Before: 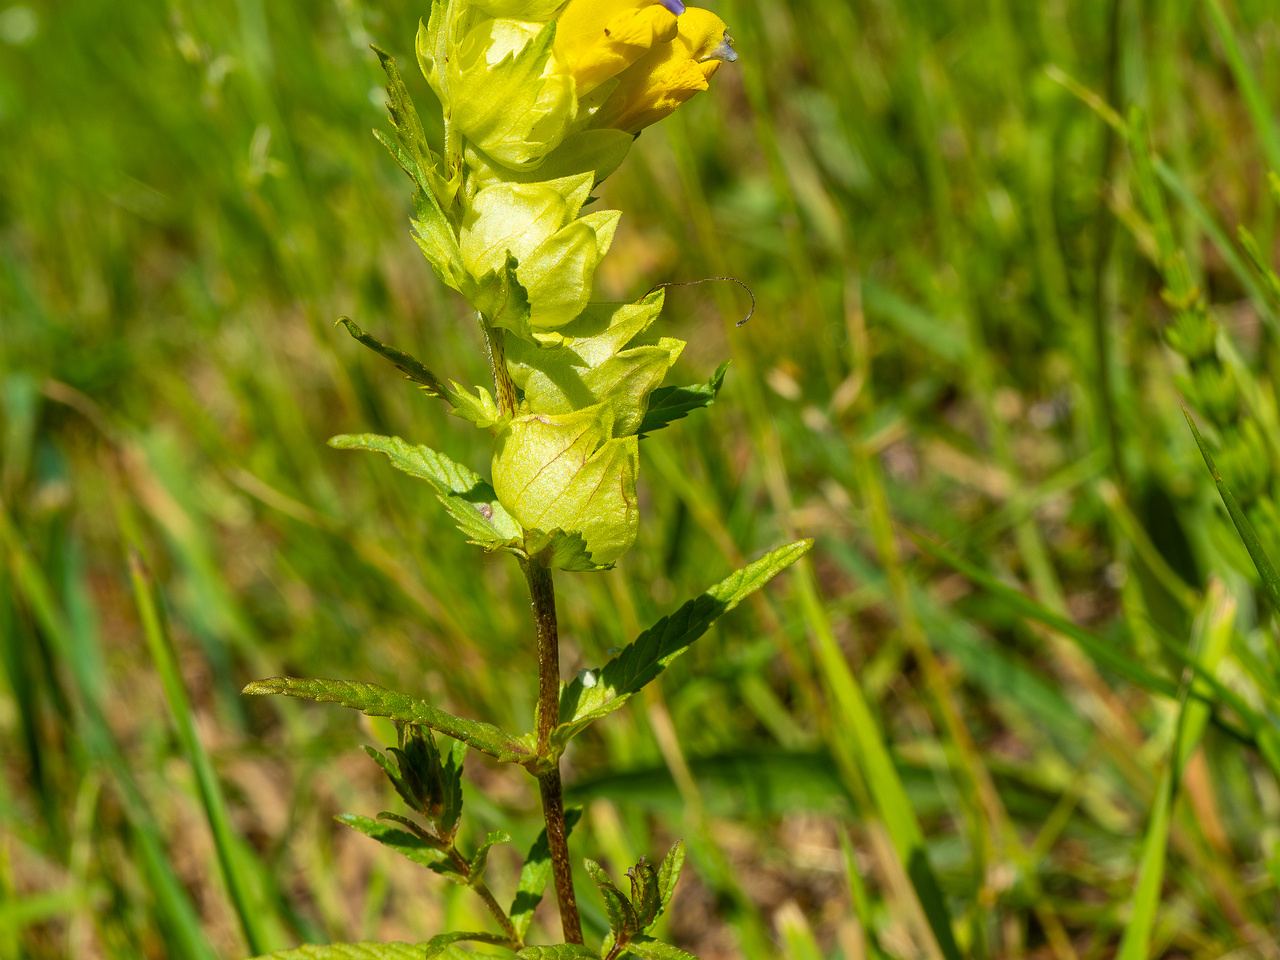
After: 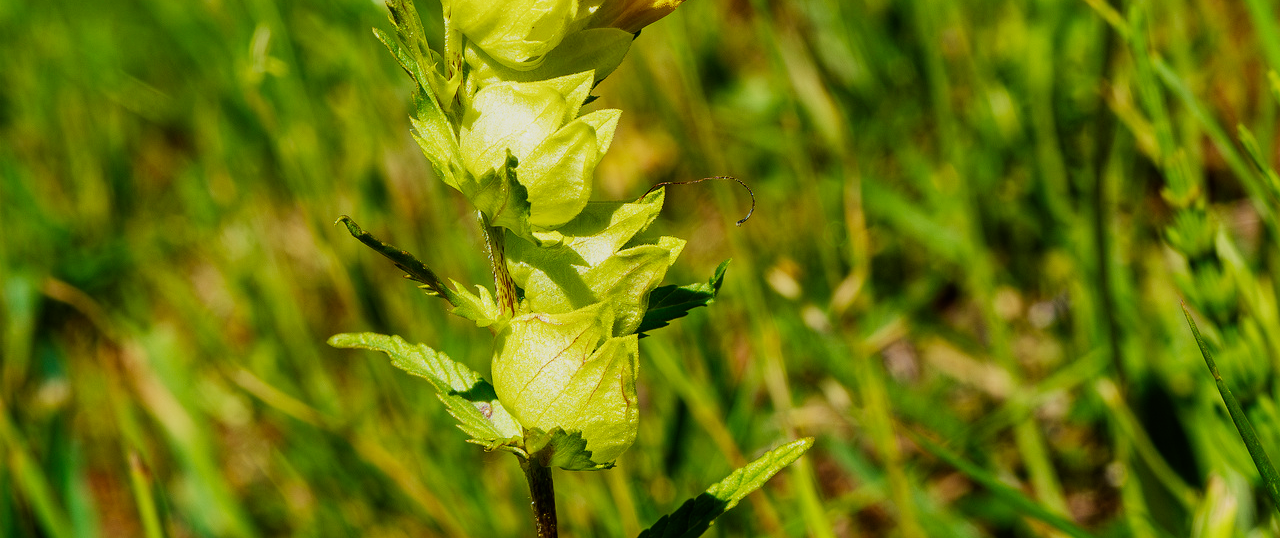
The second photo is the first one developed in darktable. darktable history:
crop and rotate: top 10.605%, bottom 33.274%
sigmoid: contrast 1.8, skew -0.2, preserve hue 0%, red attenuation 0.1, red rotation 0.035, green attenuation 0.1, green rotation -0.017, blue attenuation 0.15, blue rotation -0.052, base primaries Rec2020
